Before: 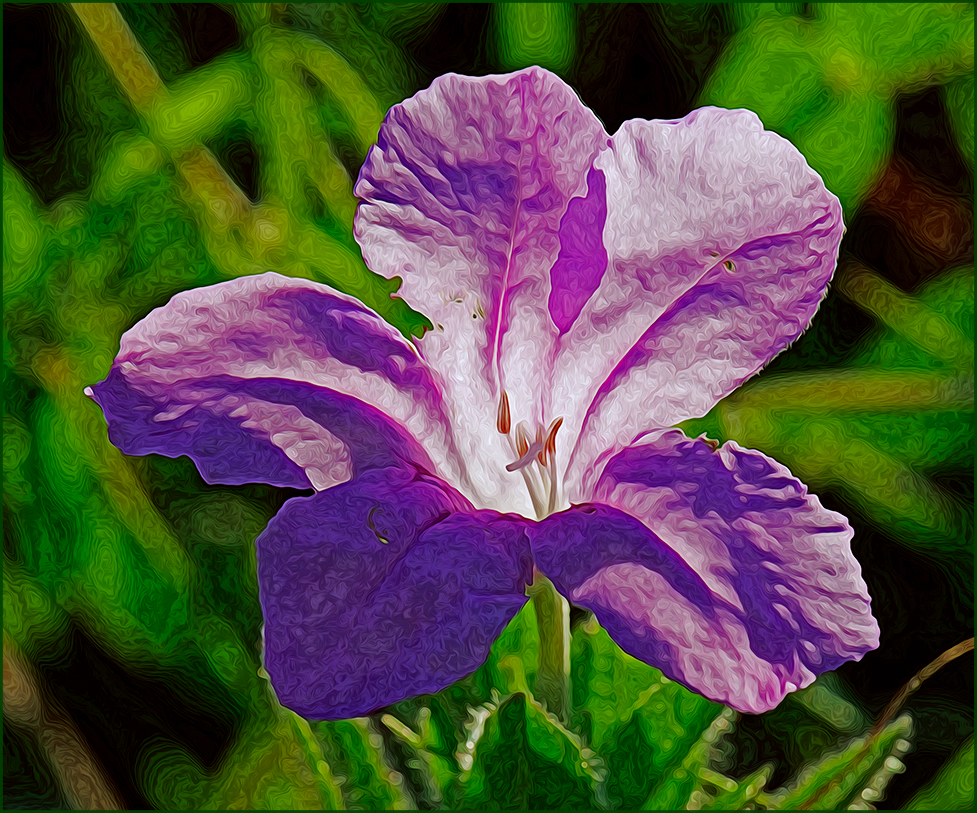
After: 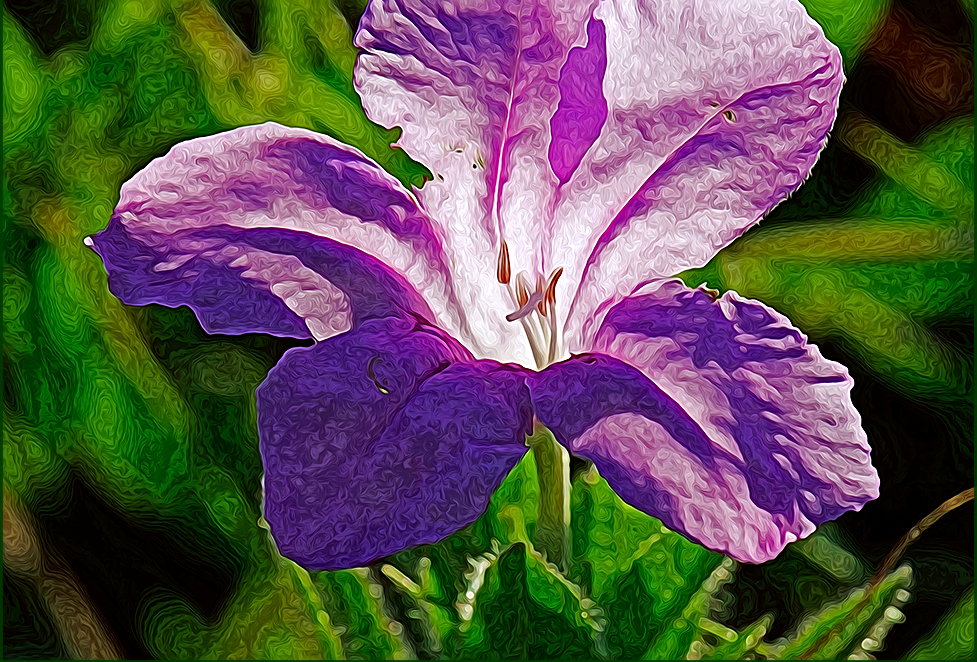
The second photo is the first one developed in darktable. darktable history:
tone equalizer: -8 EV -0.417 EV, -7 EV -0.389 EV, -6 EV -0.333 EV, -5 EV -0.222 EV, -3 EV 0.222 EV, -2 EV 0.333 EV, -1 EV 0.389 EV, +0 EV 0.417 EV, edges refinement/feathering 500, mask exposure compensation -1.57 EV, preserve details no
crop and rotate: top 18.507%
sharpen: on, module defaults
